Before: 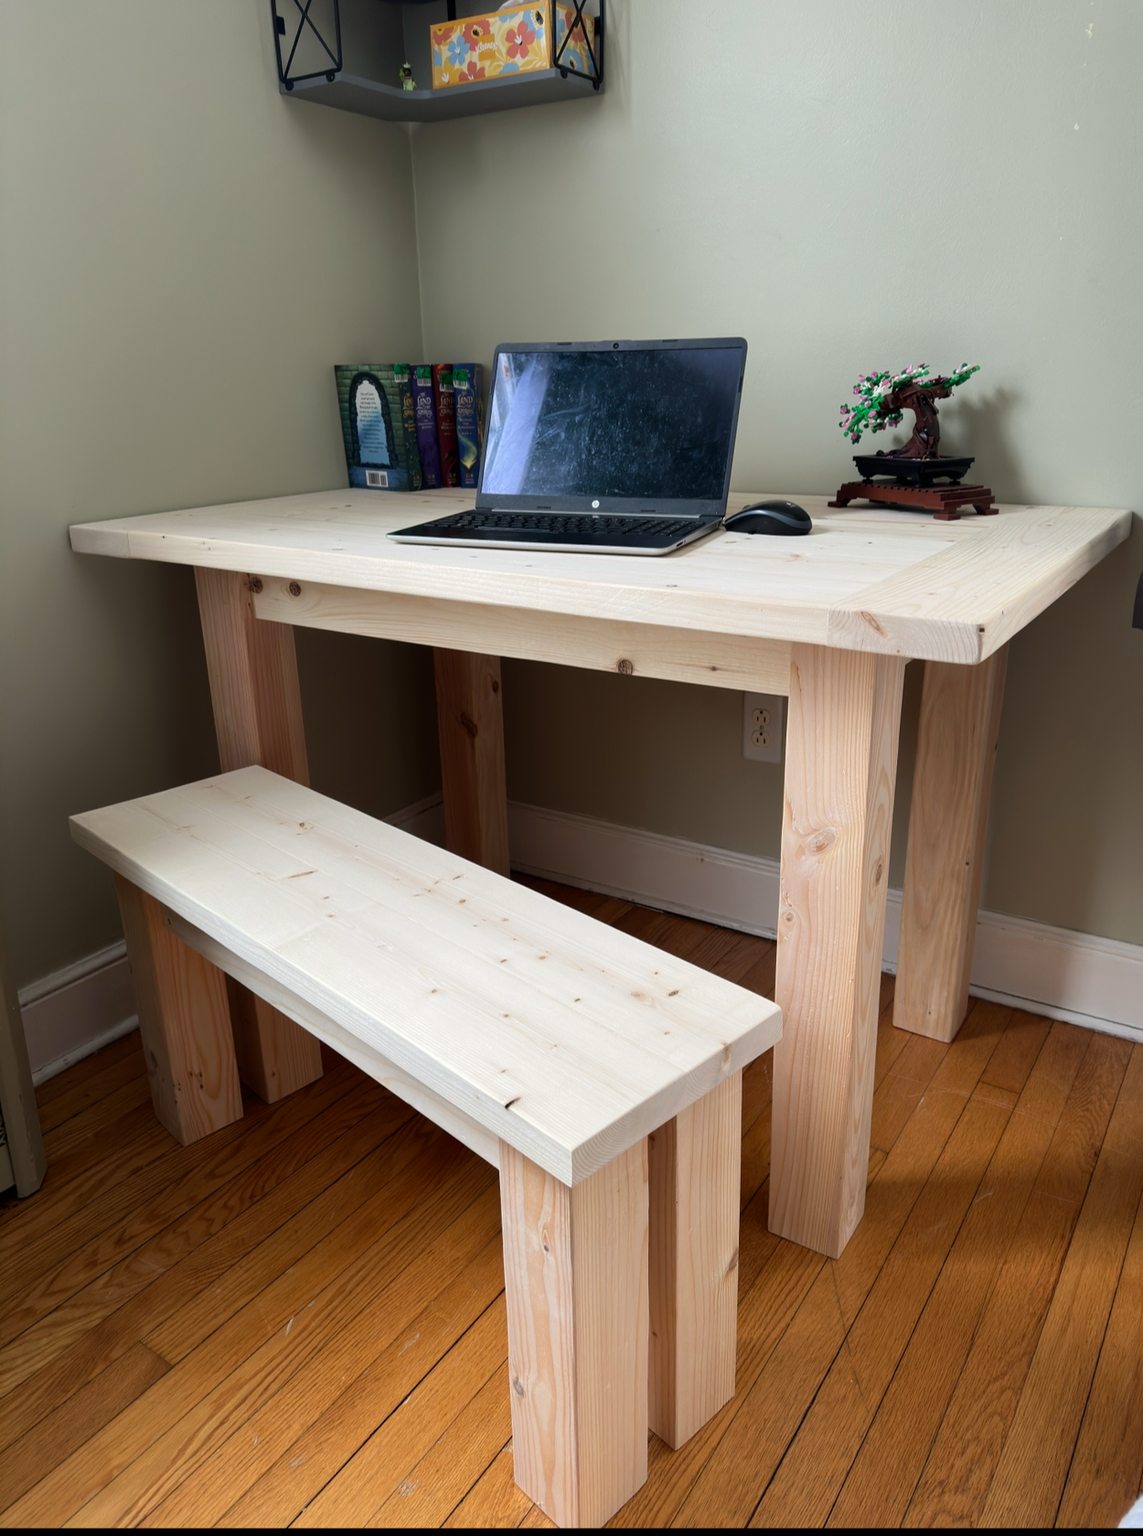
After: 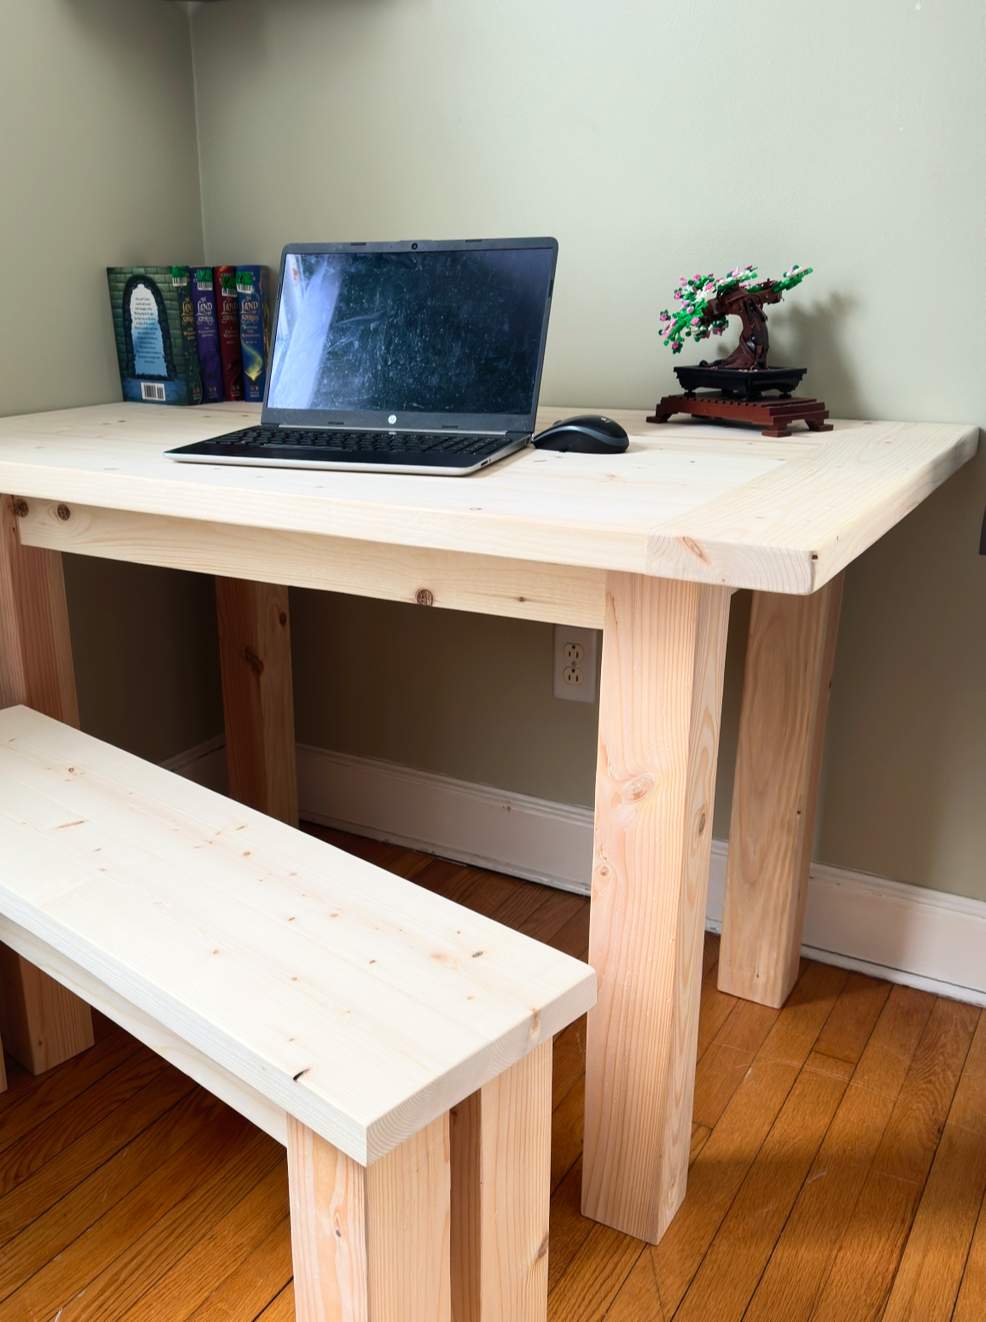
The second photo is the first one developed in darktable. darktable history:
crop and rotate: left 20.74%, top 7.912%, right 0.375%, bottom 13.378%
contrast brightness saturation: contrast 0.2, brightness 0.16, saturation 0.22
